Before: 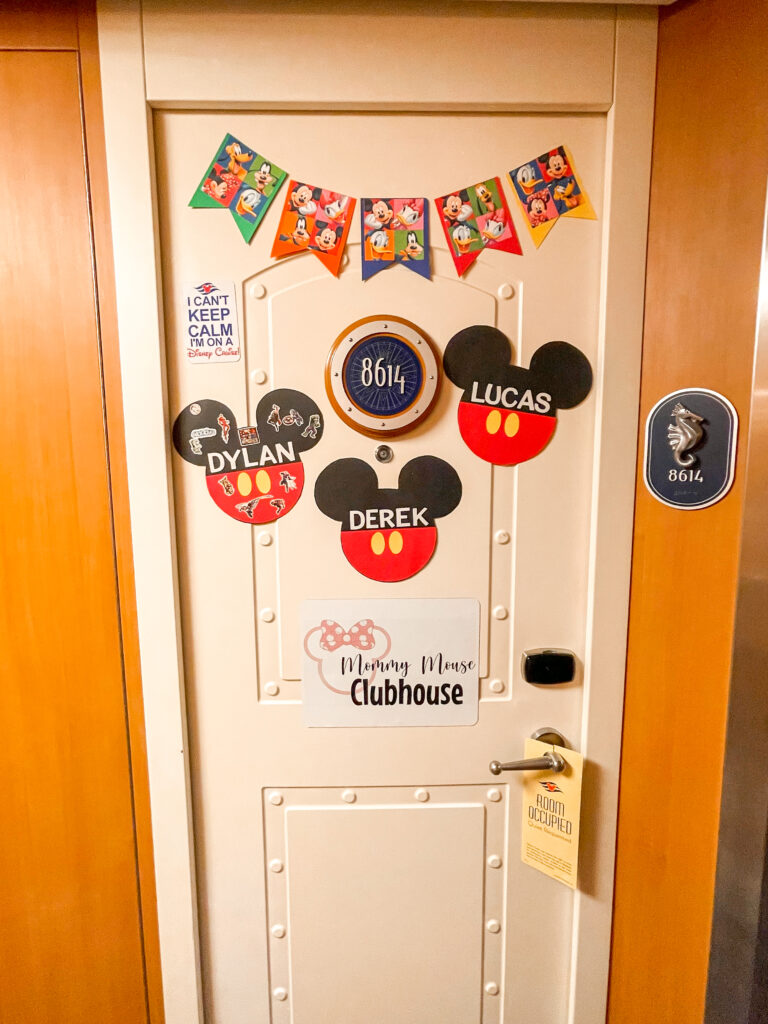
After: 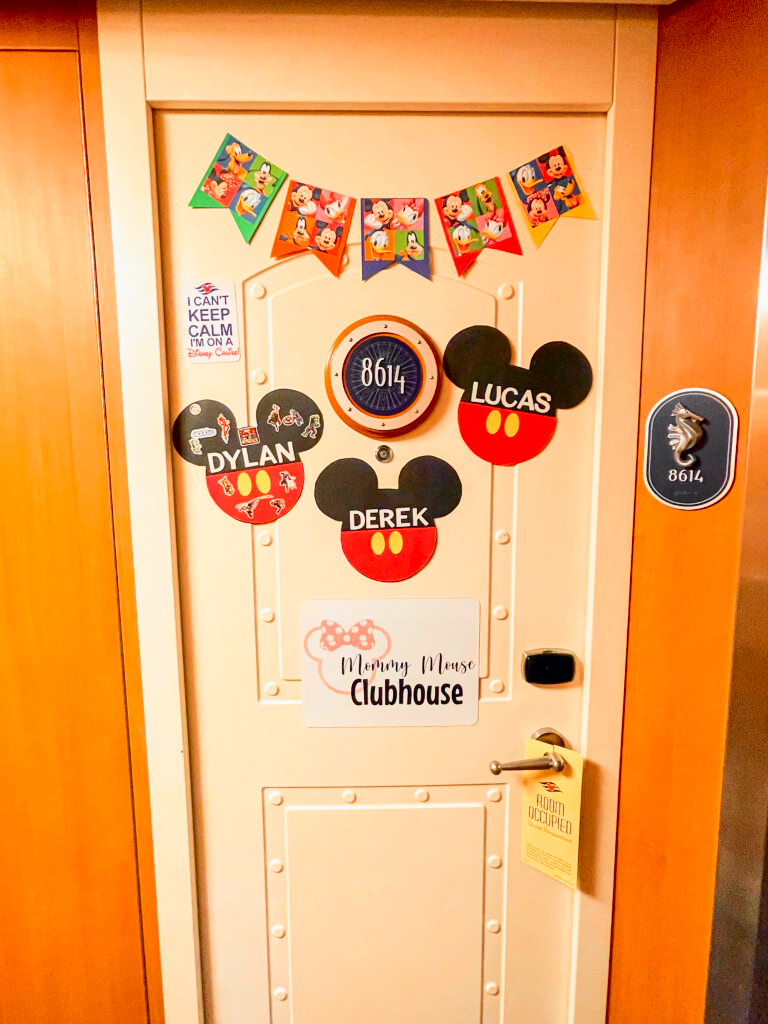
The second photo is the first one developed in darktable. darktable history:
tone curve: curves: ch0 [(0, 0) (0.071, 0.047) (0.266, 0.26) (0.491, 0.552) (0.753, 0.818) (1, 0.983)]; ch1 [(0, 0) (0.346, 0.307) (0.408, 0.369) (0.463, 0.443) (0.482, 0.493) (0.502, 0.5) (0.517, 0.518) (0.546, 0.576) (0.588, 0.643) (0.651, 0.709) (1, 1)]; ch2 [(0, 0) (0.346, 0.34) (0.434, 0.46) (0.485, 0.494) (0.5, 0.494) (0.517, 0.503) (0.535, 0.545) (0.583, 0.634) (0.625, 0.686) (1, 1)], color space Lab, independent channels, preserve colors none
